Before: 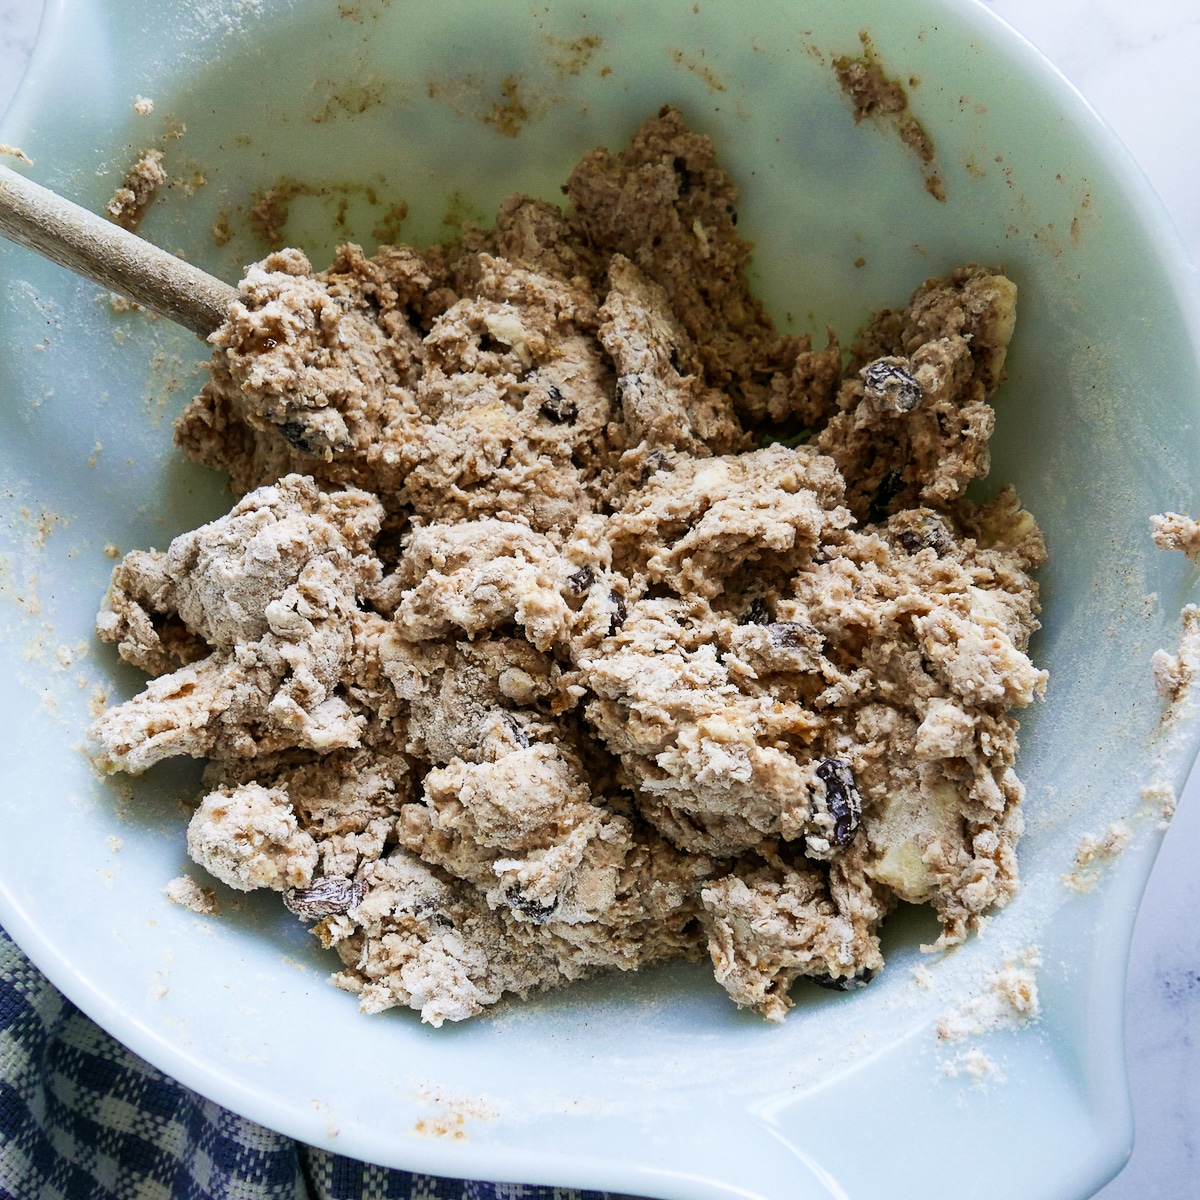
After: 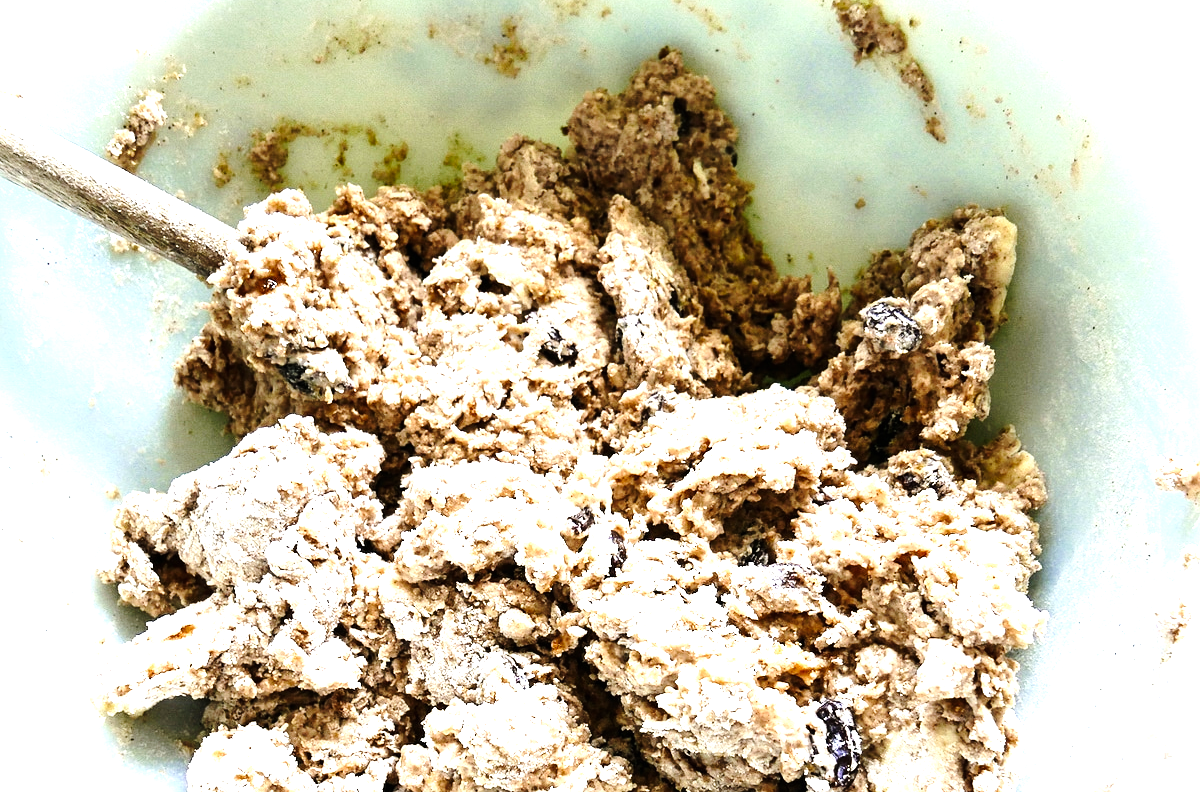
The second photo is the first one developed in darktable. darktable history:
tone curve: curves: ch0 [(0, 0) (0.105, 0.068) (0.181, 0.14) (0.28, 0.259) (0.384, 0.404) (0.485, 0.531) (0.638, 0.681) (0.87, 0.883) (1, 0.977)]; ch1 [(0, 0) (0.161, 0.092) (0.35, 0.33) (0.379, 0.401) (0.456, 0.469) (0.501, 0.499) (0.516, 0.524) (0.562, 0.569) (0.635, 0.646) (1, 1)]; ch2 [(0, 0) (0.371, 0.362) (0.437, 0.437) (0.5, 0.5) (0.53, 0.524) (0.56, 0.561) (0.622, 0.606) (1, 1)], preserve colors none
crop and rotate: top 4.974%, bottom 28.947%
exposure: black level correction 0, exposure 1.2 EV, compensate highlight preservation false
tone equalizer: -8 EV -0.776 EV, -7 EV -0.716 EV, -6 EV -0.619 EV, -5 EV -0.399 EV, -3 EV 0.393 EV, -2 EV 0.6 EV, -1 EV 0.685 EV, +0 EV 0.749 EV, edges refinement/feathering 500, mask exposure compensation -1.57 EV, preserve details no
